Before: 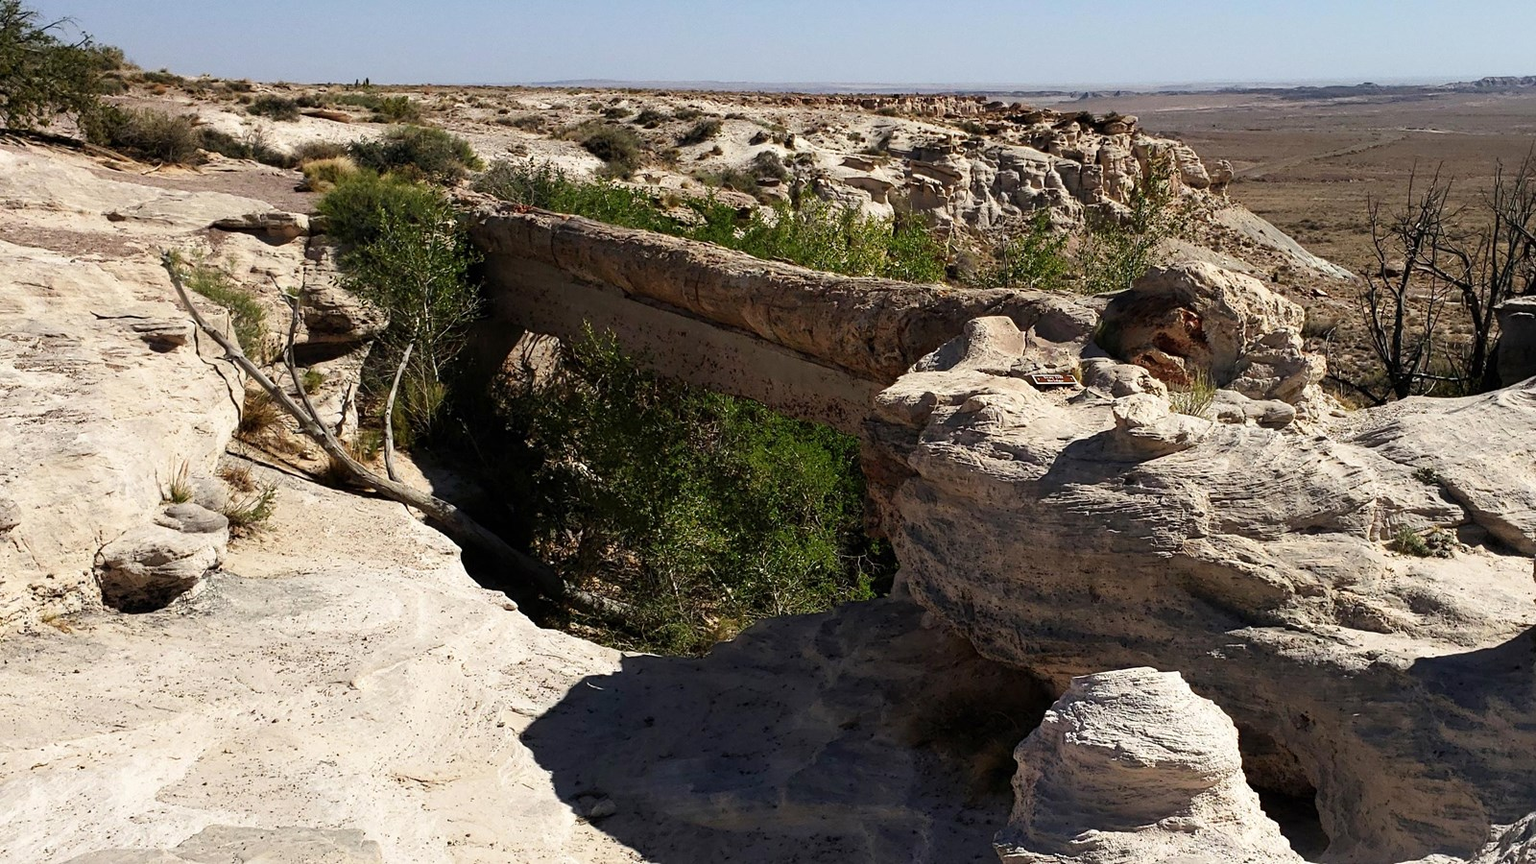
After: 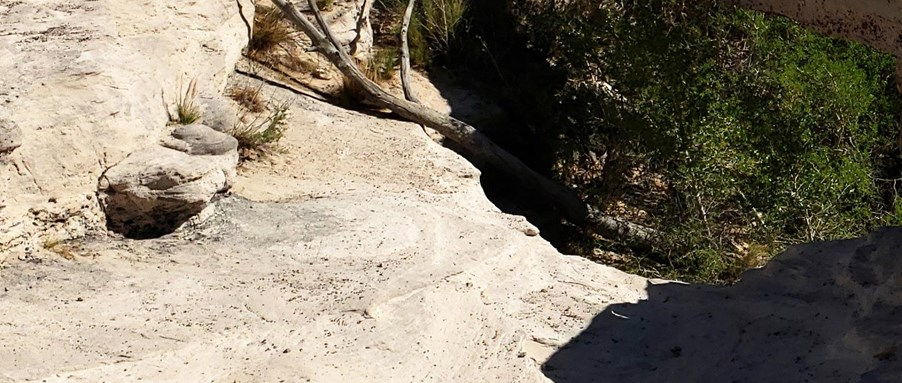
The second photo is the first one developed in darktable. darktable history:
crop: top 44.483%, right 43.593%, bottom 12.892%
grain: coarseness 0.81 ISO, strength 1.34%, mid-tones bias 0%
